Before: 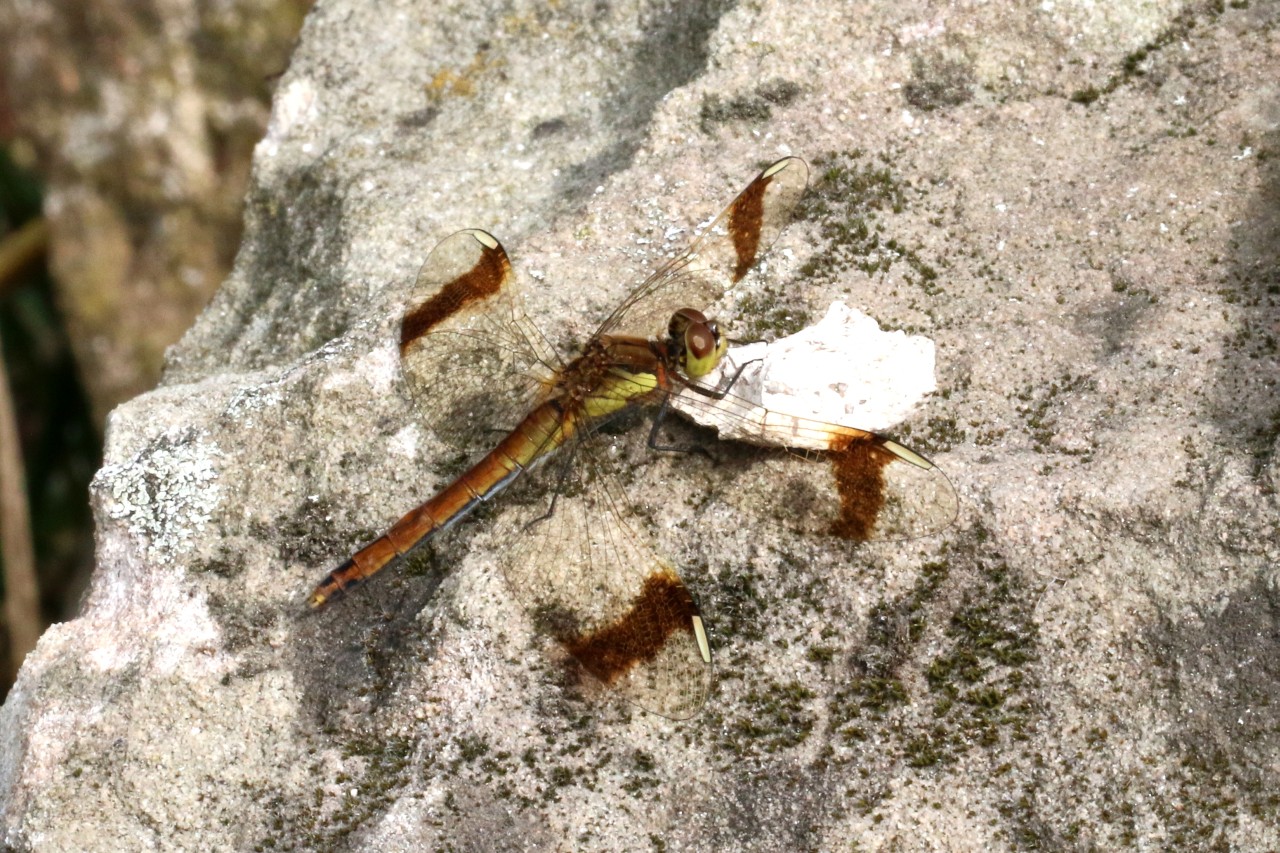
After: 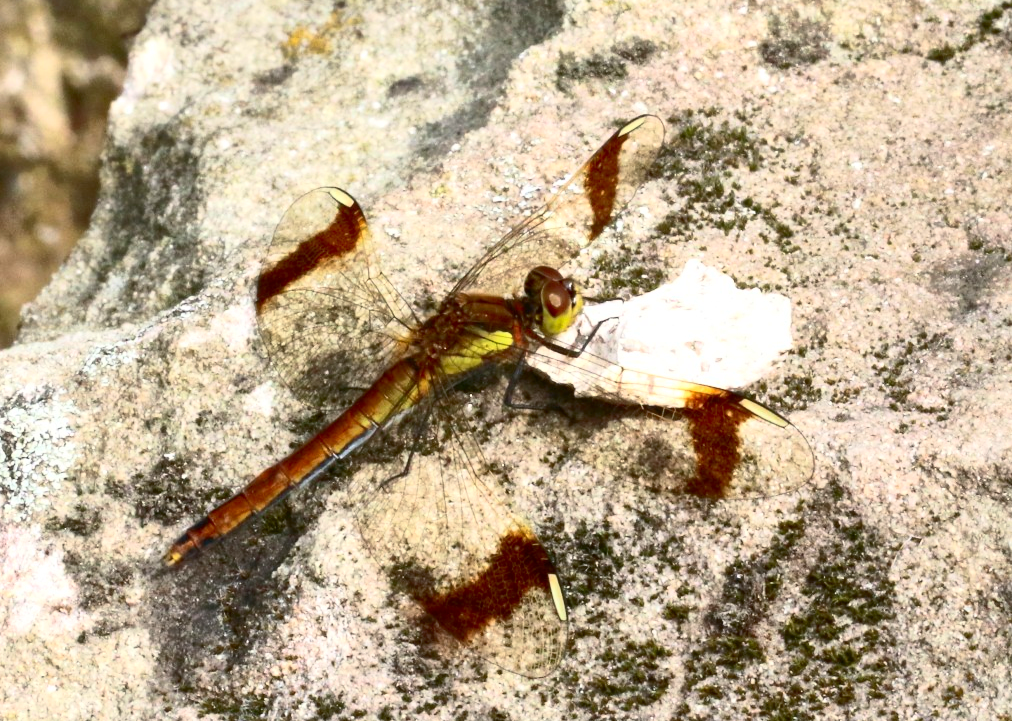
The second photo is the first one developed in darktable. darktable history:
exposure: compensate highlight preservation false
shadows and highlights: on, module defaults
contrast brightness saturation: contrast 0.404, brightness 0.111, saturation 0.211
crop: left 11.321%, top 4.964%, right 9.599%, bottom 10.452%
